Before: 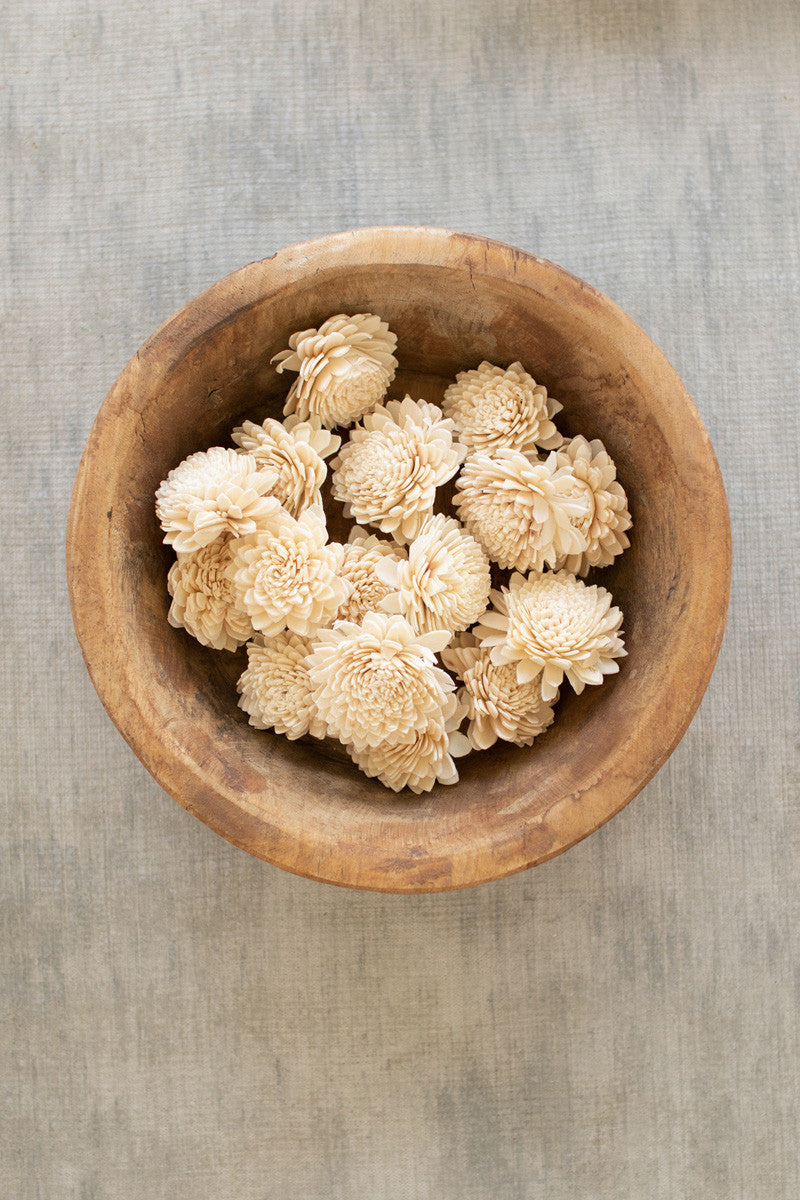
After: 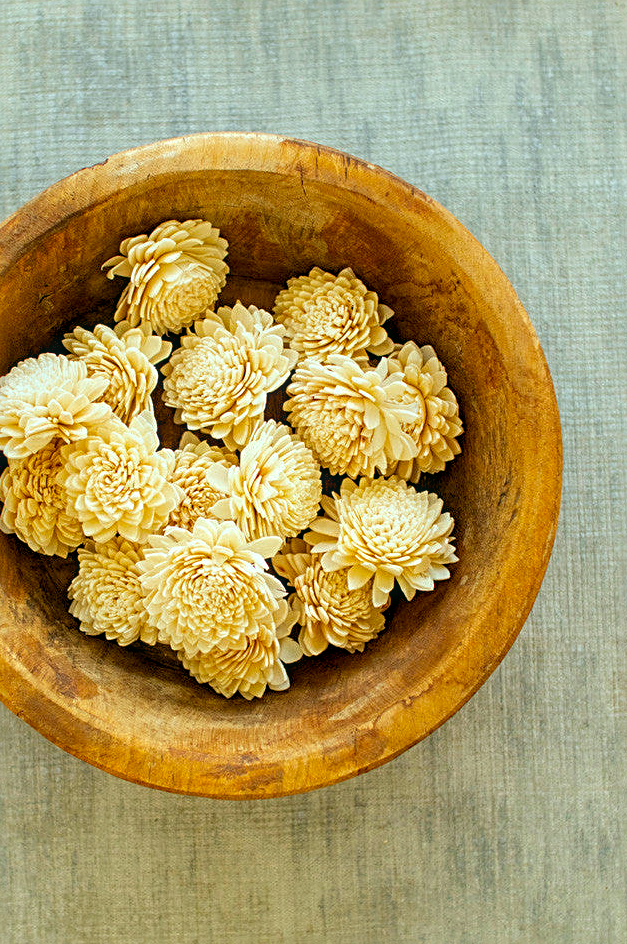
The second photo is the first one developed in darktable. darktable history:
color correction: highlights a* -7.65, highlights b* 0.911, shadows a* -2.92, saturation 1.42
local contrast: detail 130%
color balance rgb: global offset › luminance -0.472%, linear chroma grading › global chroma 0.96%, perceptual saturation grading › global saturation 30.381%
sharpen: radius 3.08
crop and rotate: left 21.143%, top 7.879%, right 0.39%, bottom 13.416%
